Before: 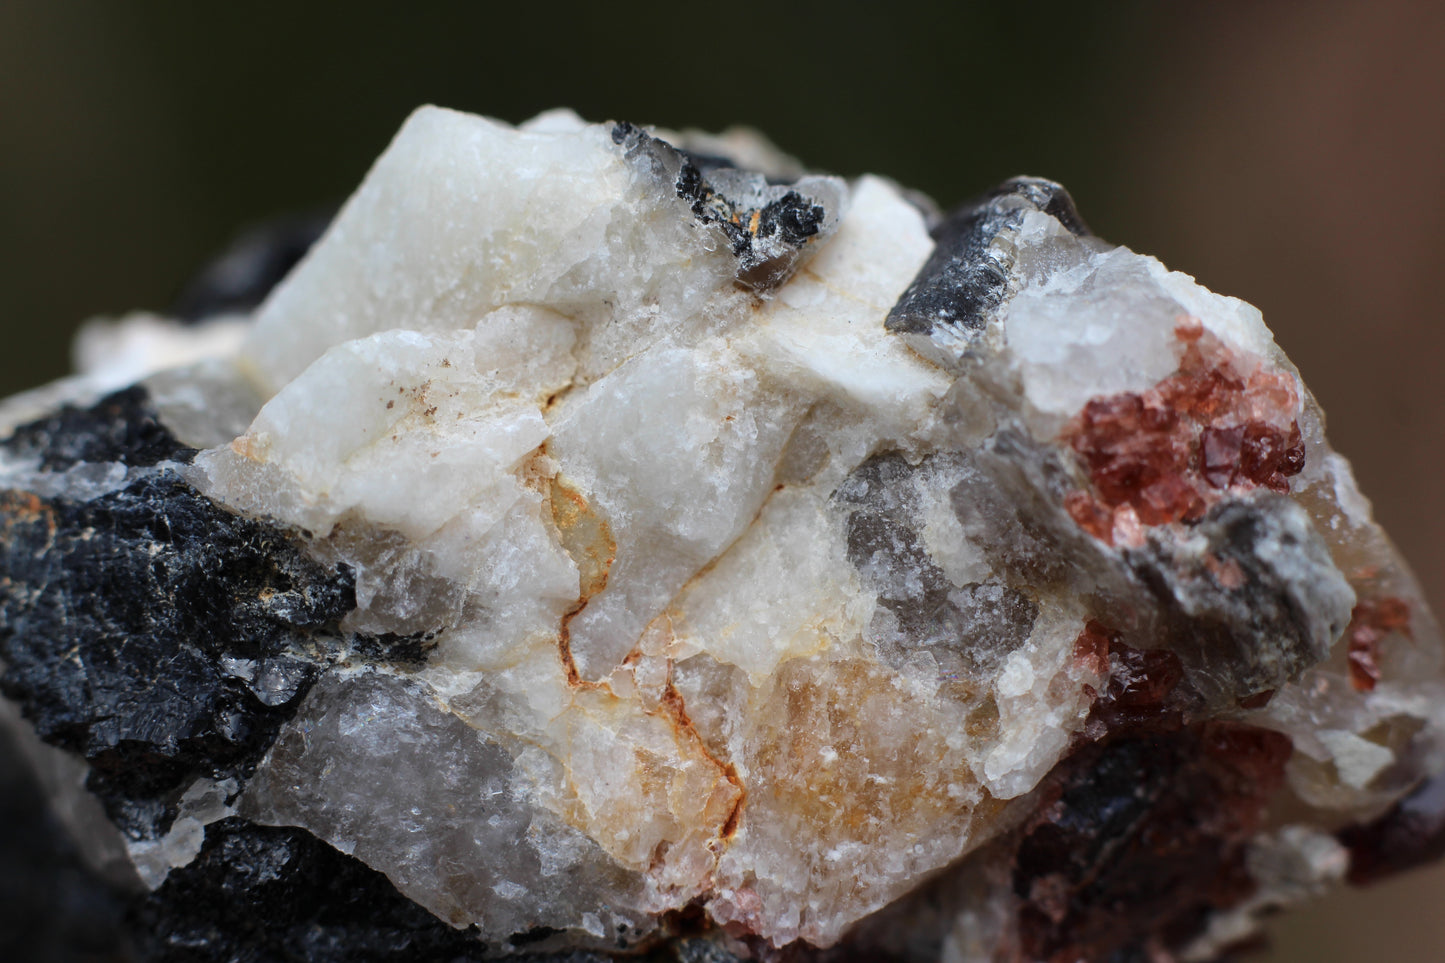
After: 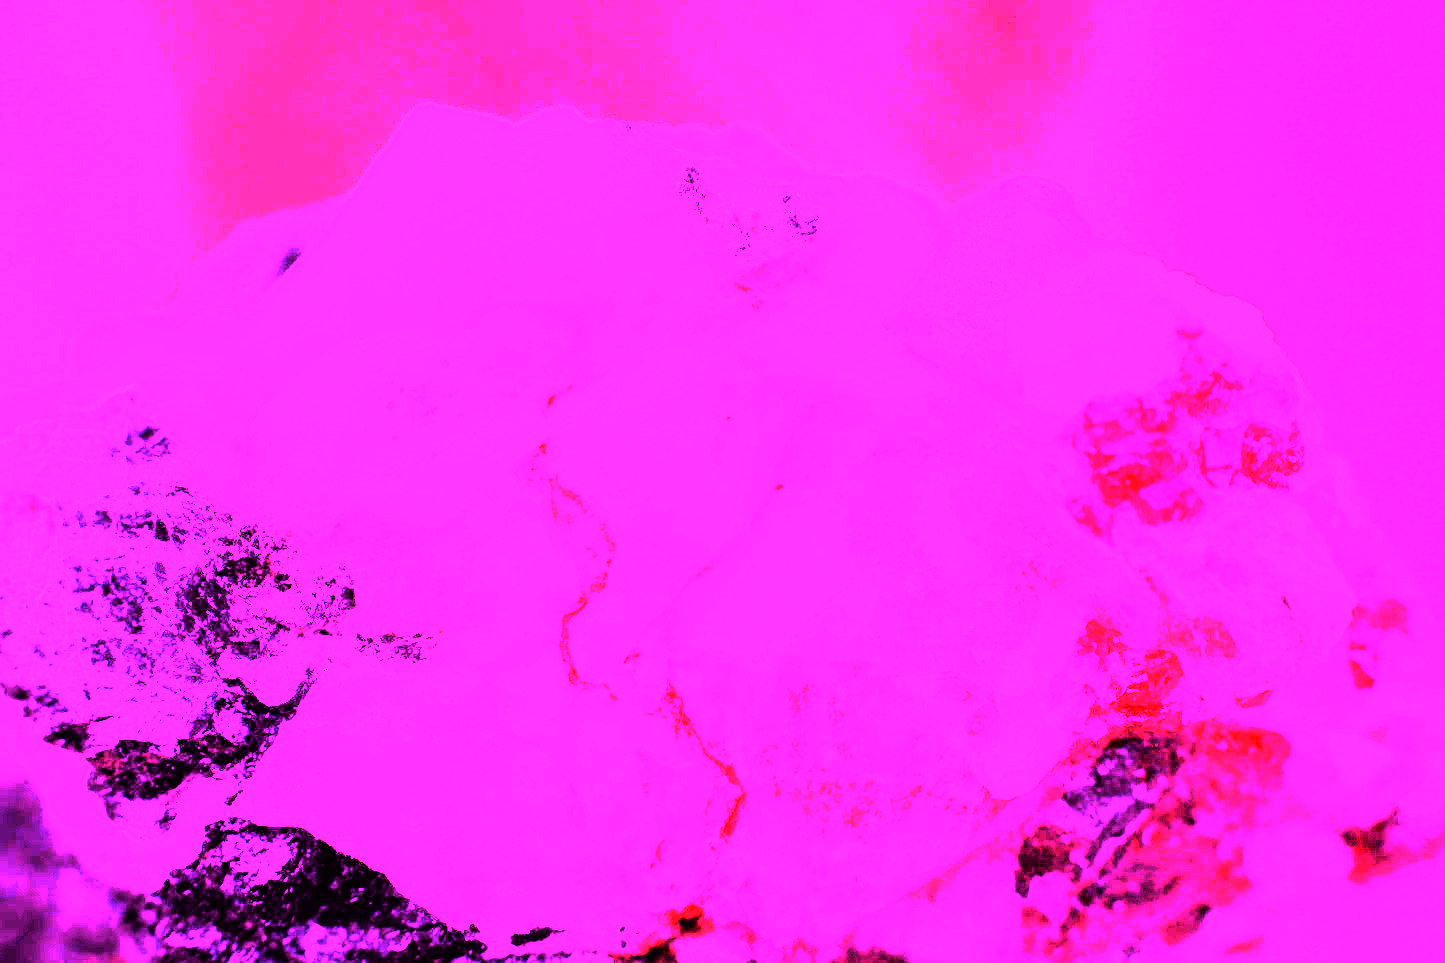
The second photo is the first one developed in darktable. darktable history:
white balance: red 8, blue 8
rgb curve: curves: ch0 [(0, 0) (0.21, 0.15) (0.24, 0.21) (0.5, 0.75) (0.75, 0.96) (0.89, 0.99) (1, 1)]; ch1 [(0, 0.02) (0.21, 0.13) (0.25, 0.2) (0.5, 0.67) (0.75, 0.9) (0.89, 0.97) (1, 1)]; ch2 [(0, 0.02) (0.21, 0.13) (0.25, 0.2) (0.5, 0.67) (0.75, 0.9) (0.89, 0.97) (1, 1)], compensate middle gray true
